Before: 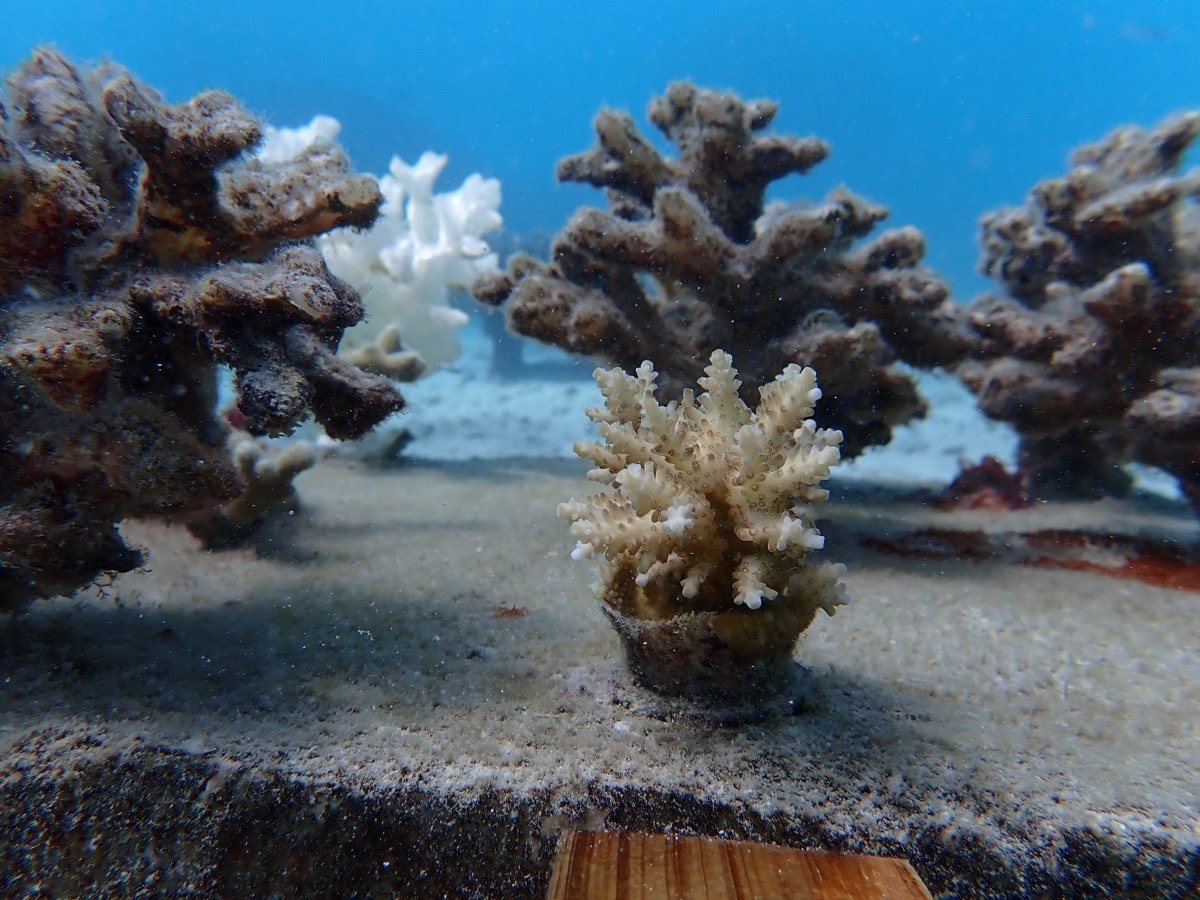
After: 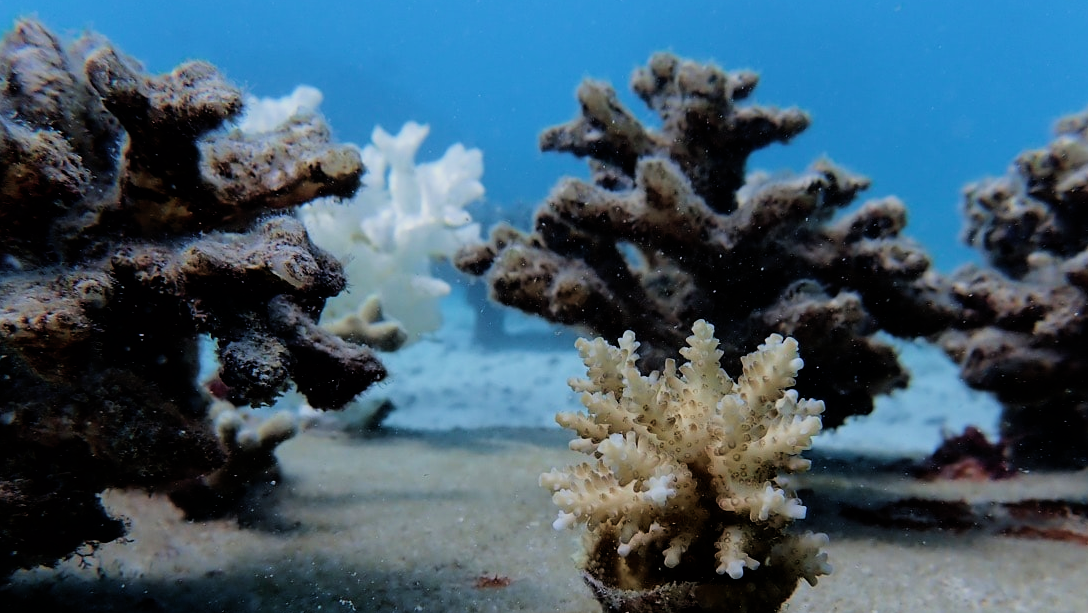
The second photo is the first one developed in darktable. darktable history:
crop: left 1.548%, top 3.377%, right 7.758%, bottom 28.418%
velvia: strength 27.16%
filmic rgb: black relative exposure -5.02 EV, white relative exposure 3.98 EV, hardness 2.89, contrast 1.201
